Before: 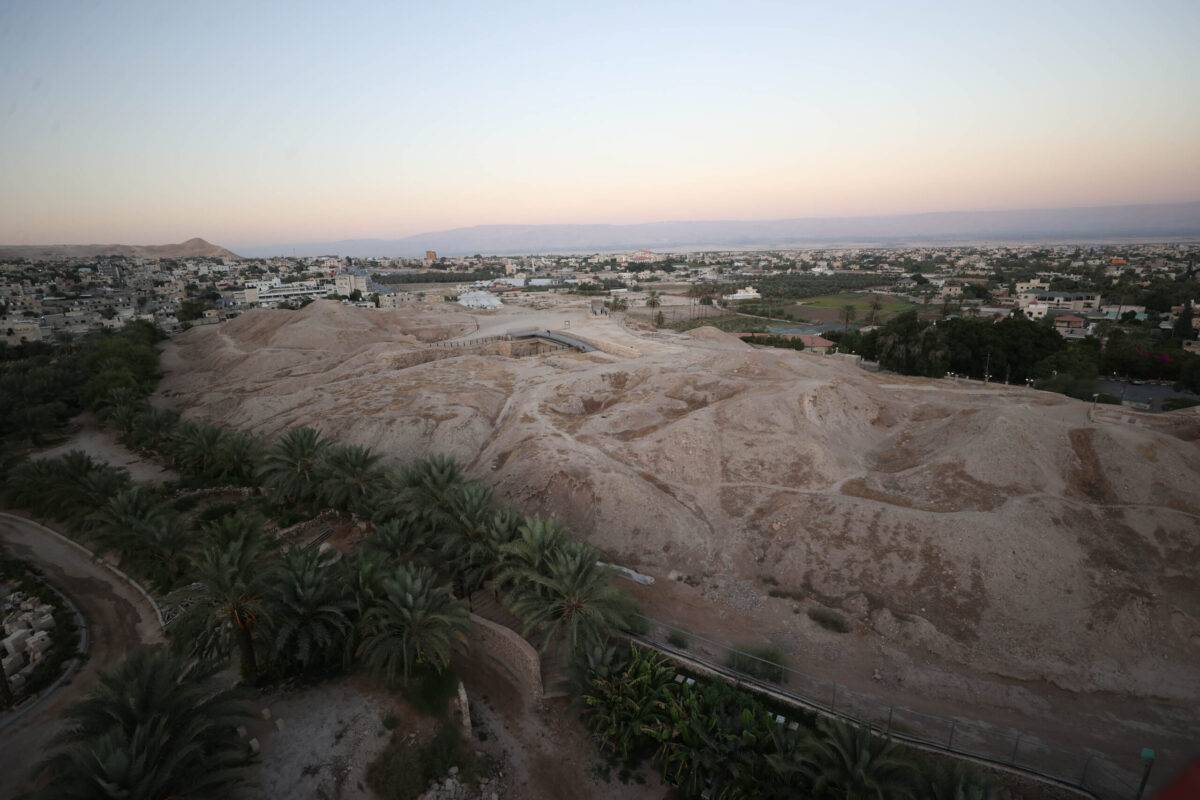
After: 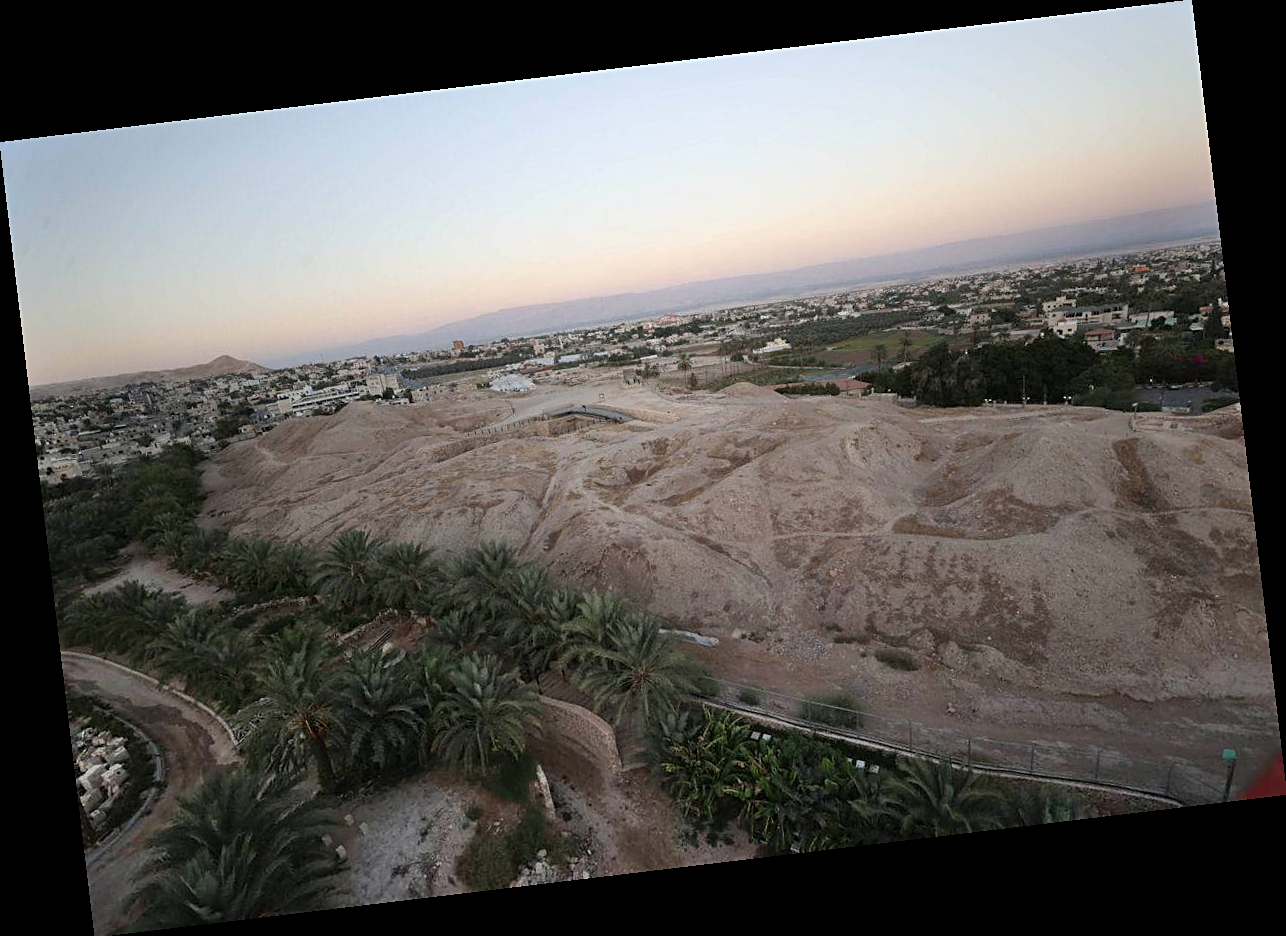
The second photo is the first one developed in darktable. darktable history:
sharpen: on, module defaults
rotate and perspective: rotation -6.83°, automatic cropping off
shadows and highlights: low approximation 0.01, soften with gaussian
